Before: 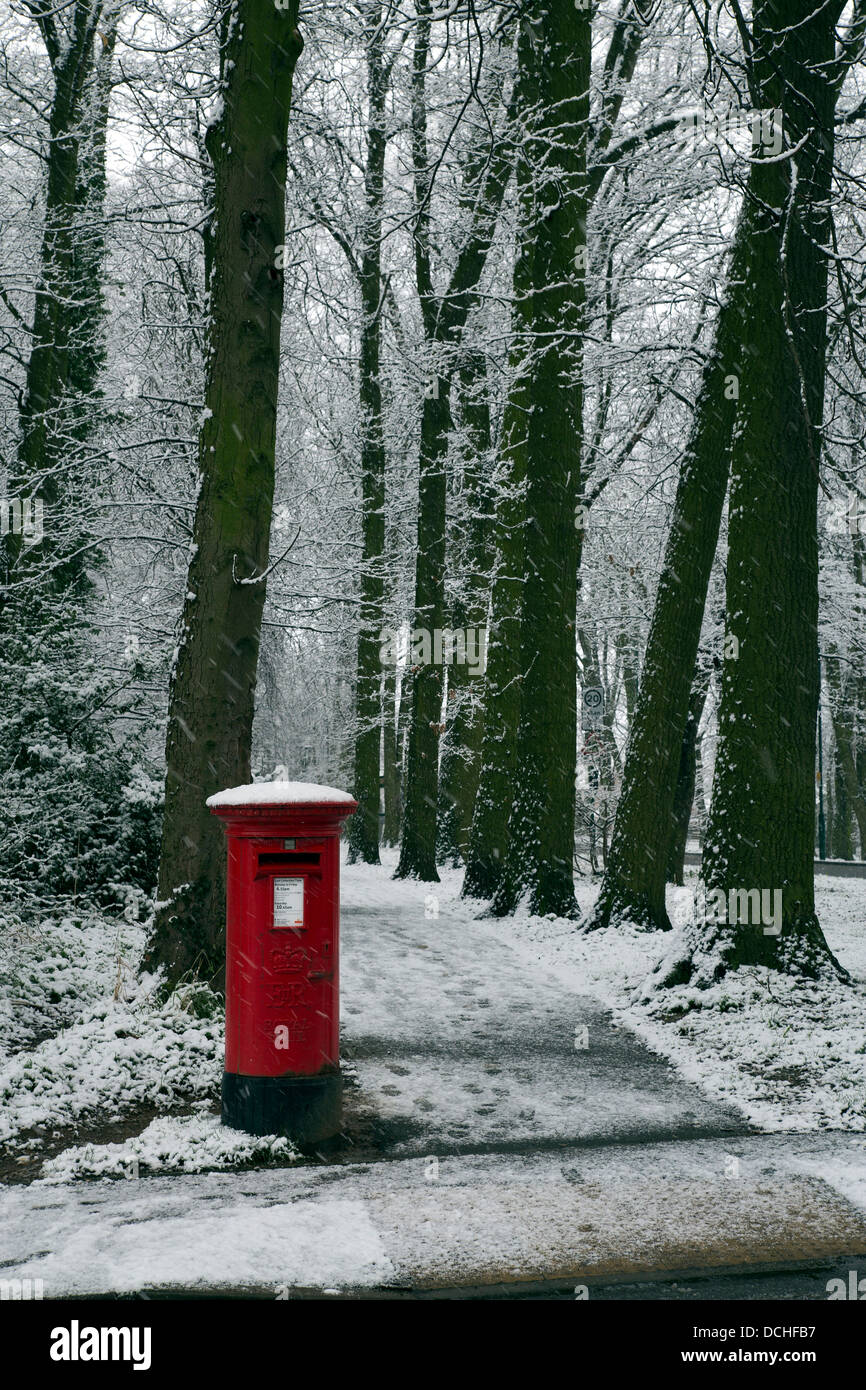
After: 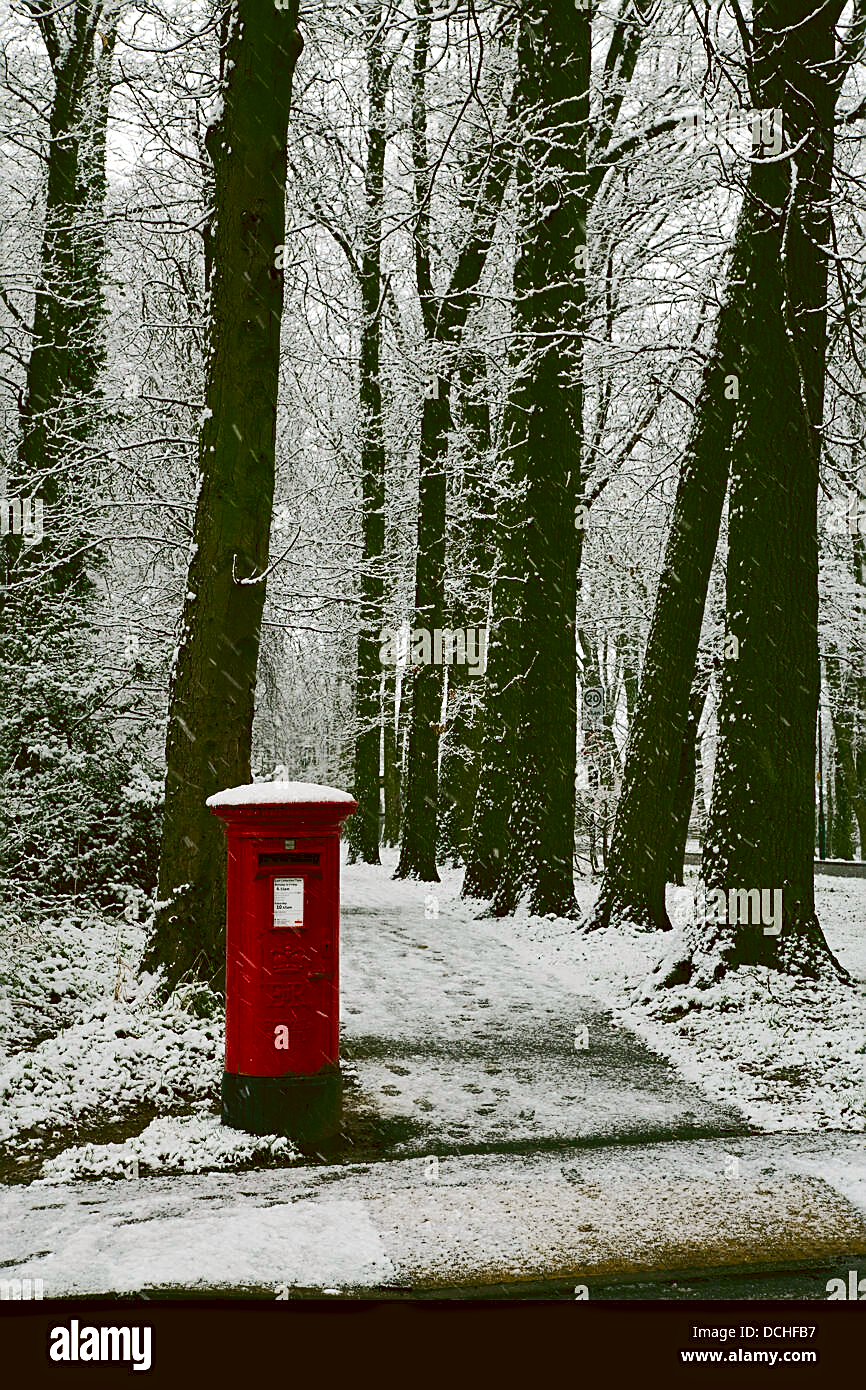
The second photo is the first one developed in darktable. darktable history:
sharpen: amount 0.739
haze removal: compatibility mode true
color correction: highlights a* -0.395, highlights b* 0.16, shadows a* 4.58, shadows b* 20.24
color balance rgb: perceptual saturation grading › global saturation 20%, perceptual saturation grading › highlights -50.031%, perceptual saturation grading › shadows 30.654%, global vibrance 20%
tone curve: curves: ch0 [(0, 0) (0.003, 0.062) (0.011, 0.07) (0.025, 0.083) (0.044, 0.094) (0.069, 0.105) (0.1, 0.117) (0.136, 0.136) (0.177, 0.164) (0.224, 0.201) (0.277, 0.256) (0.335, 0.335) (0.399, 0.424) (0.468, 0.529) (0.543, 0.641) (0.623, 0.725) (0.709, 0.787) (0.801, 0.849) (0.898, 0.917) (1, 1)], color space Lab, independent channels, preserve colors none
